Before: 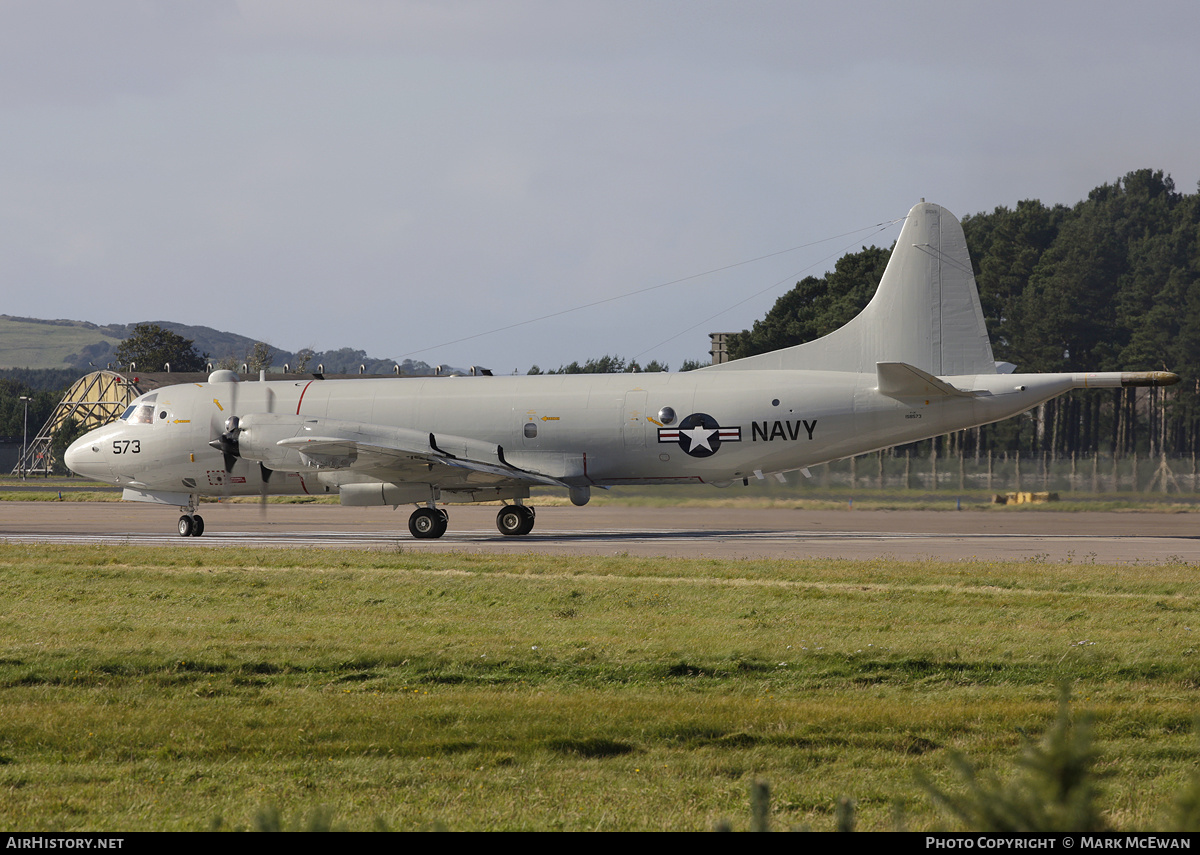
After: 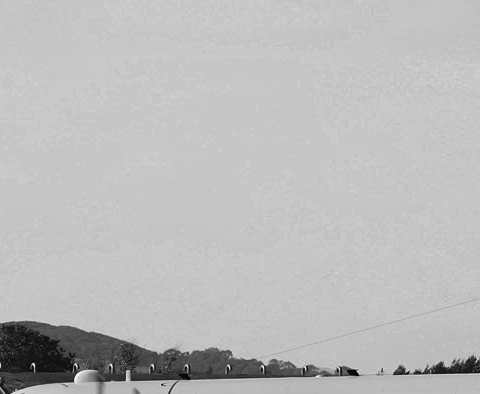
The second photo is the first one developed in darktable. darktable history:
crop and rotate: left 11.249%, top 0.059%, right 48.7%, bottom 53.776%
color zones: curves: ch0 [(0, 0.613) (0.01, 0.613) (0.245, 0.448) (0.498, 0.529) (0.642, 0.665) (0.879, 0.777) (0.99, 0.613)]; ch1 [(0, 0) (0.143, 0) (0.286, 0) (0.429, 0) (0.571, 0) (0.714, 0) (0.857, 0)], mix 24.49%
contrast brightness saturation: contrast 0.189, brightness -0.103, saturation 0.209
